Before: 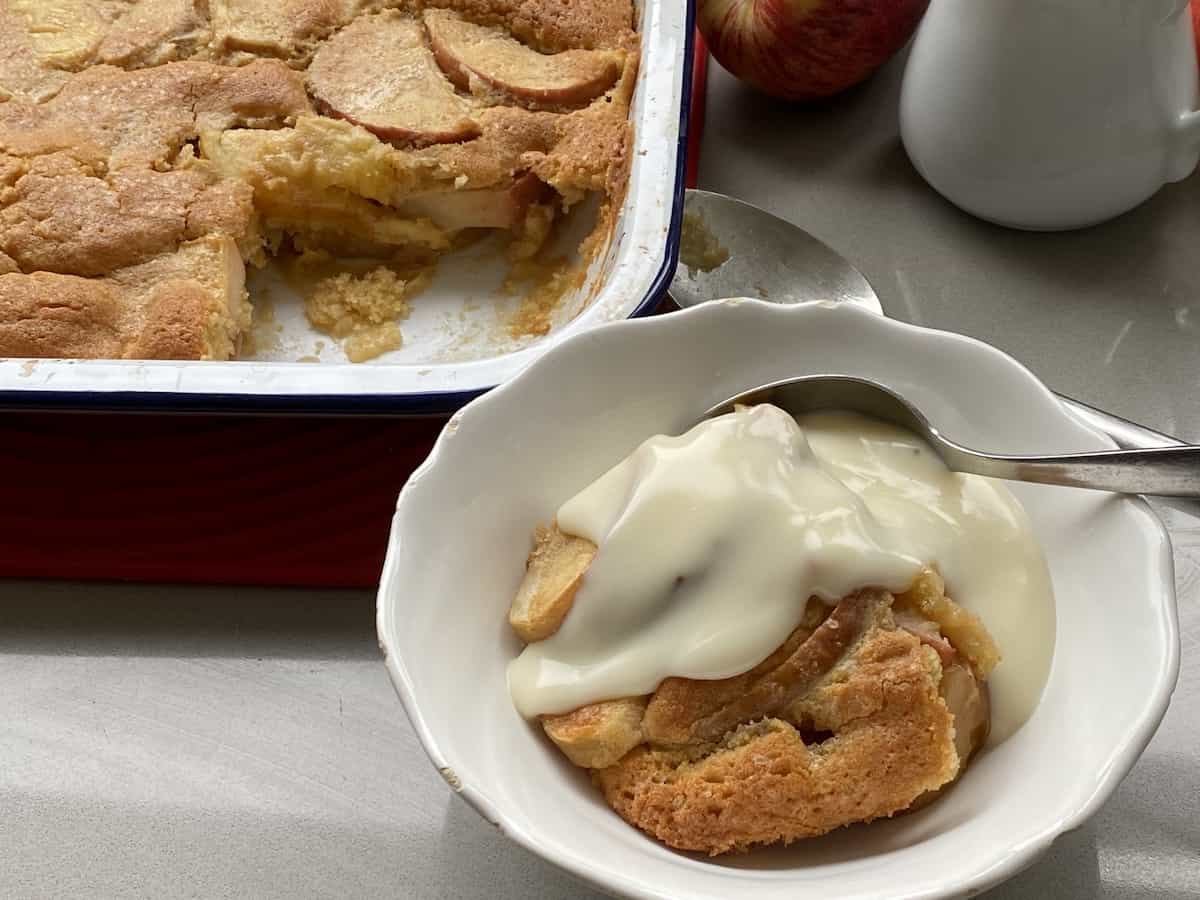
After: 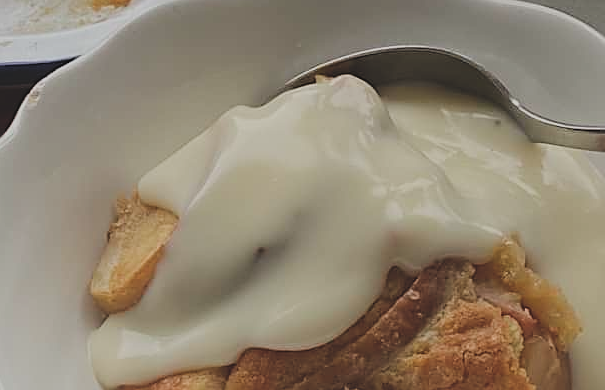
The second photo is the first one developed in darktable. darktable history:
filmic rgb: black relative exposure -7.65 EV, white relative exposure 4.56 EV, hardness 3.61
sharpen: on, module defaults
crop: left 34.951%, top 36.562%, right 14.597%, bottom 20.012%
exposure: black level correction -0.037, exposure -0.498 EV, compensate highlight preservation false
